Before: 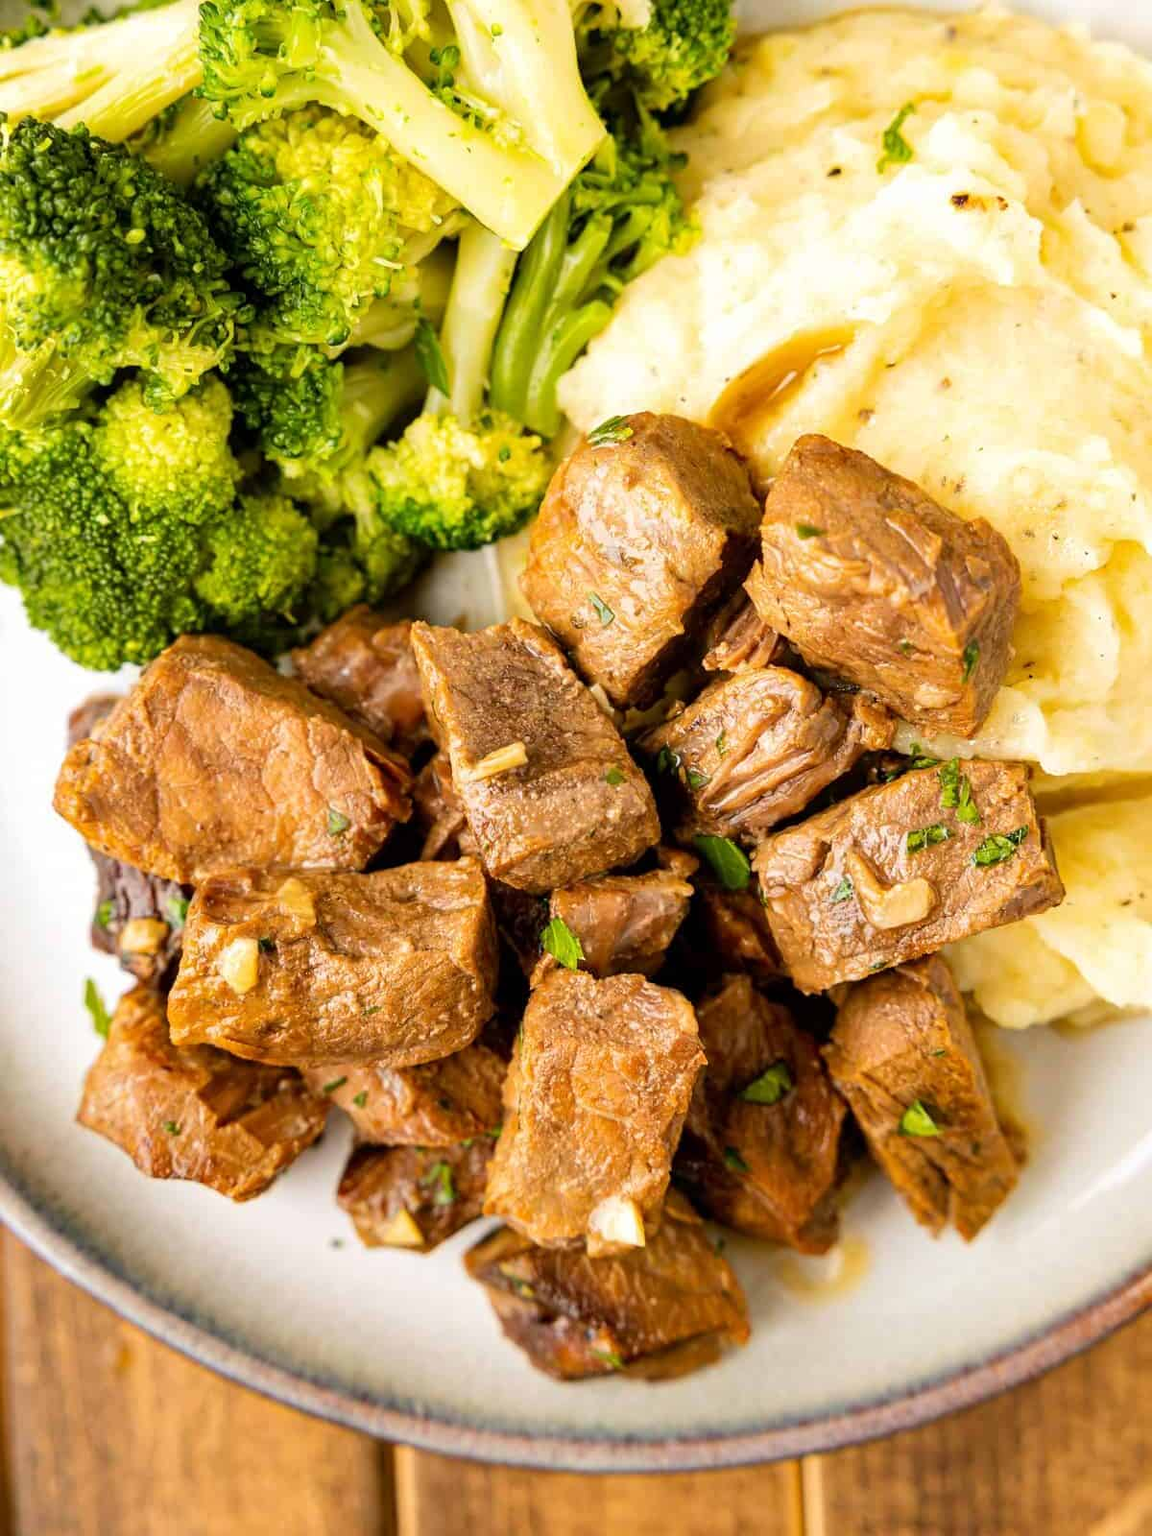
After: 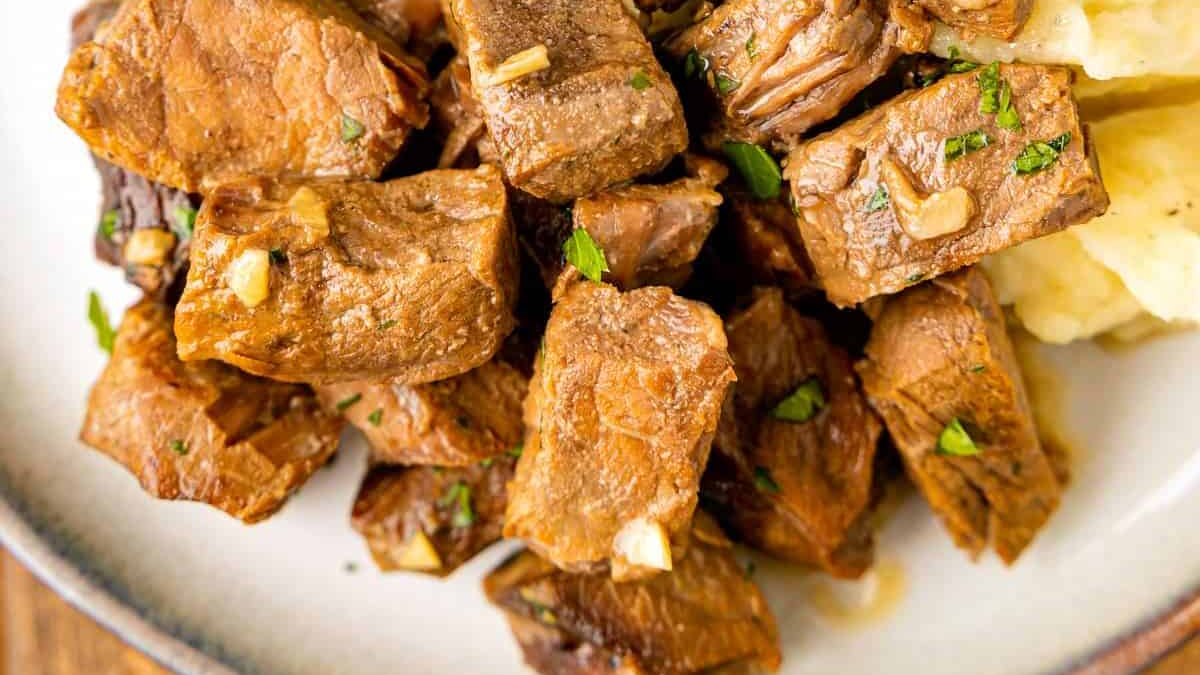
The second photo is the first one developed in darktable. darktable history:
crop: top 45.551%, bottom 12.255%
